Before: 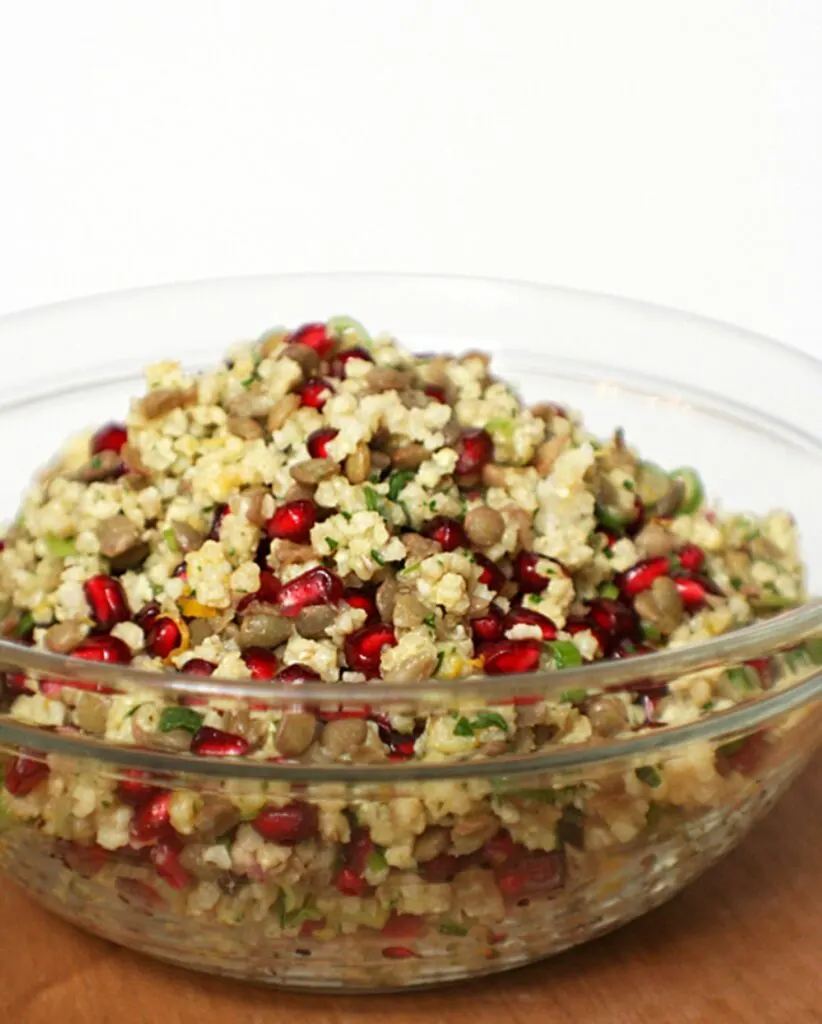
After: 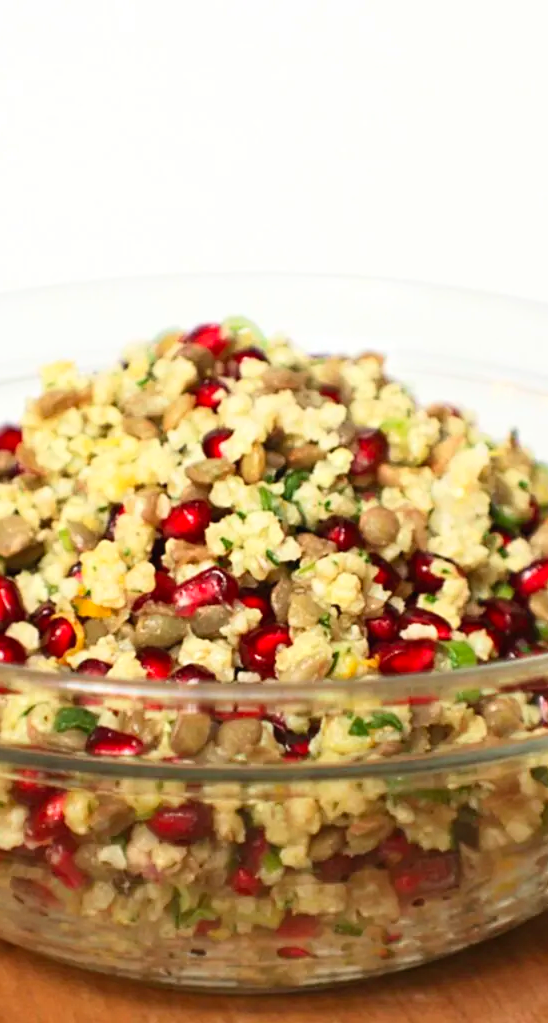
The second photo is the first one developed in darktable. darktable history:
contrast brightness saturation: contrast 0.204, brightness 0.166, saturation 0.227
crop and rotate: left 12.793%, right 20.538%
